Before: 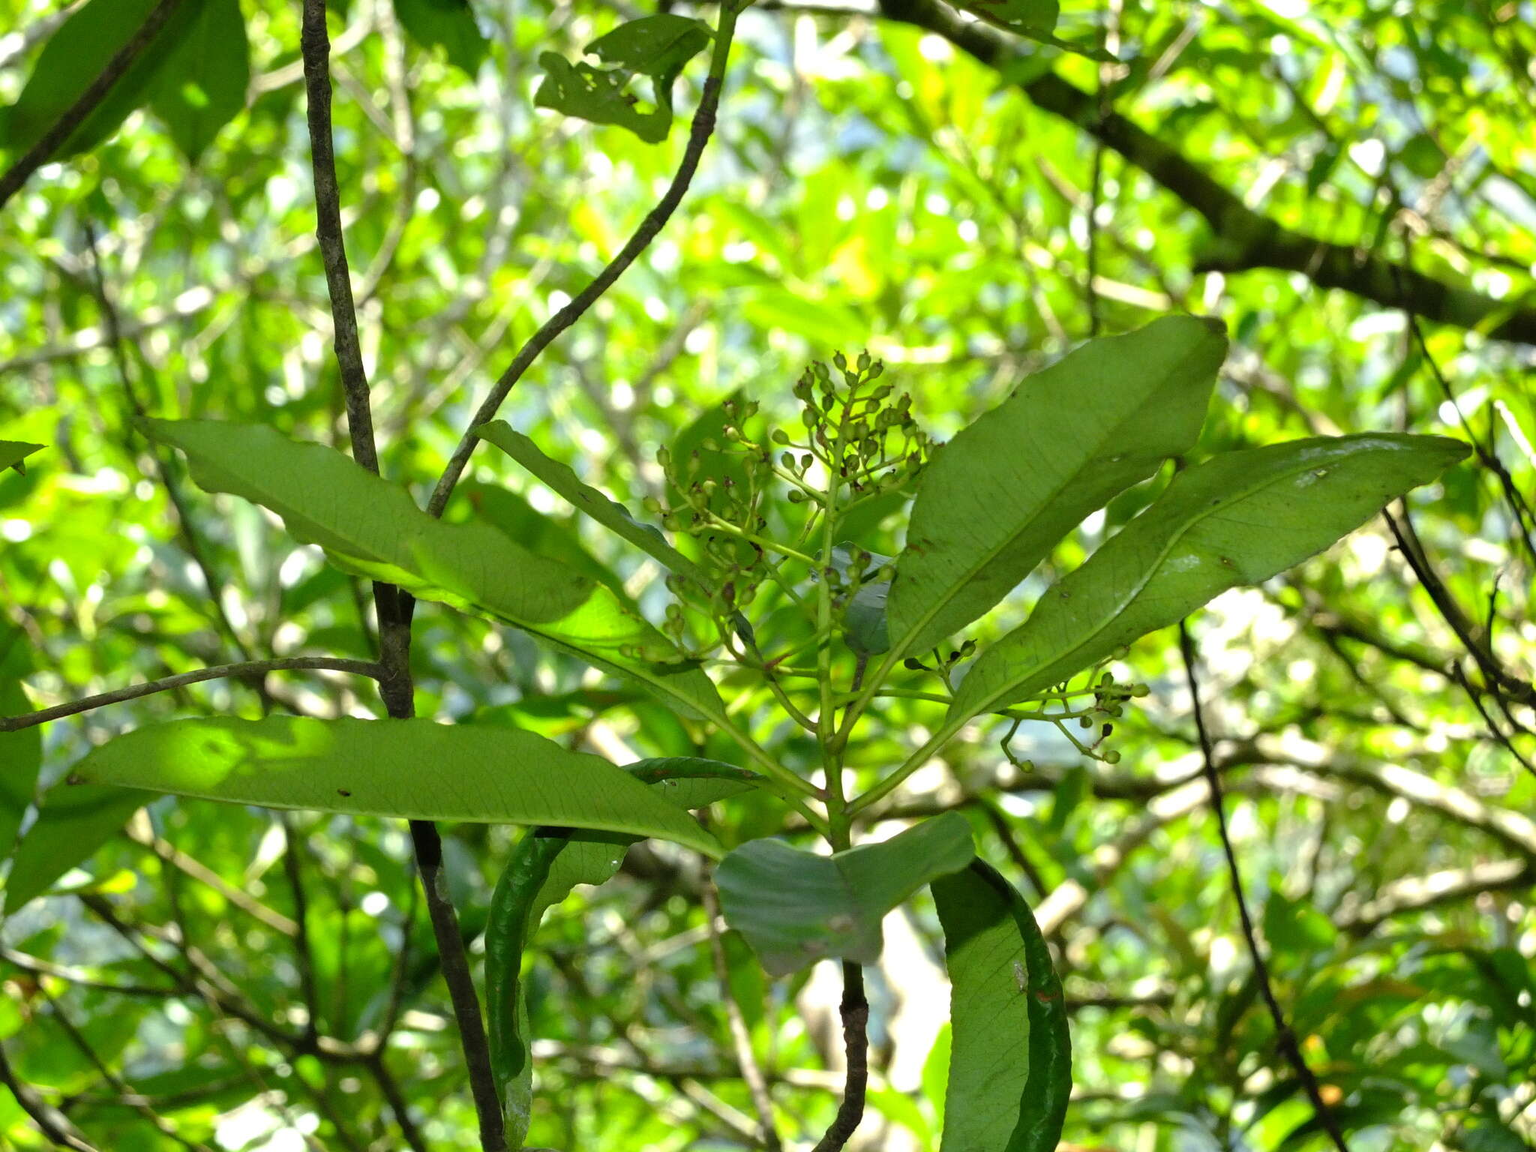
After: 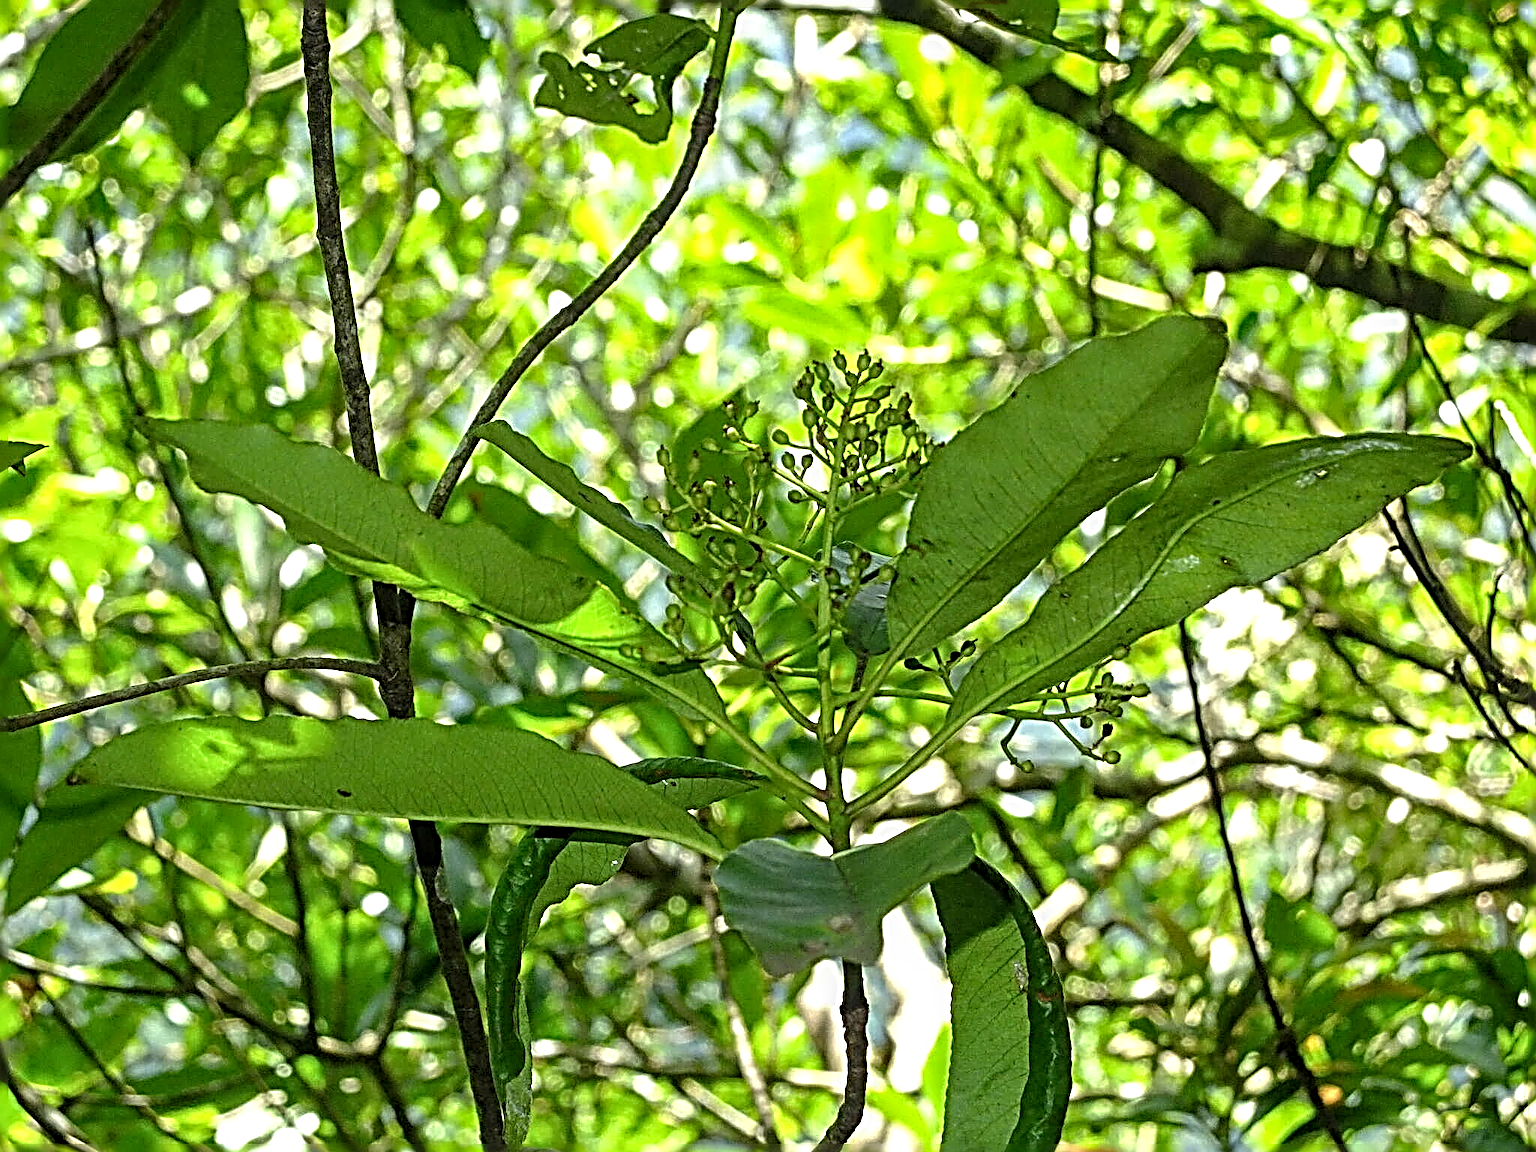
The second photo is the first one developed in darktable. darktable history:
shadows and highlights: shadows 37.27, highlights -28.18, soften with gaussian
local contrast: detail 130%
sharpen: radius 4.001, amount 2
